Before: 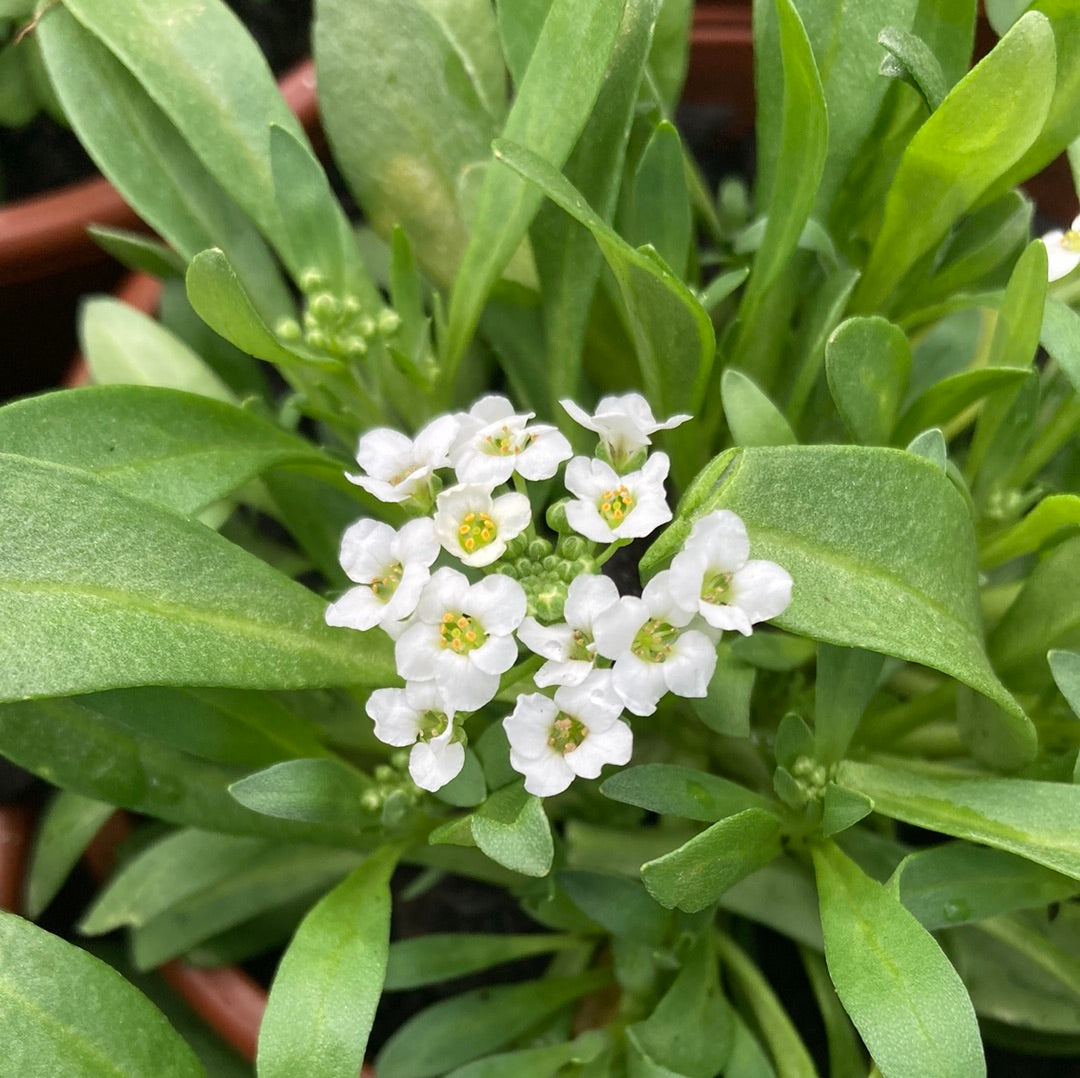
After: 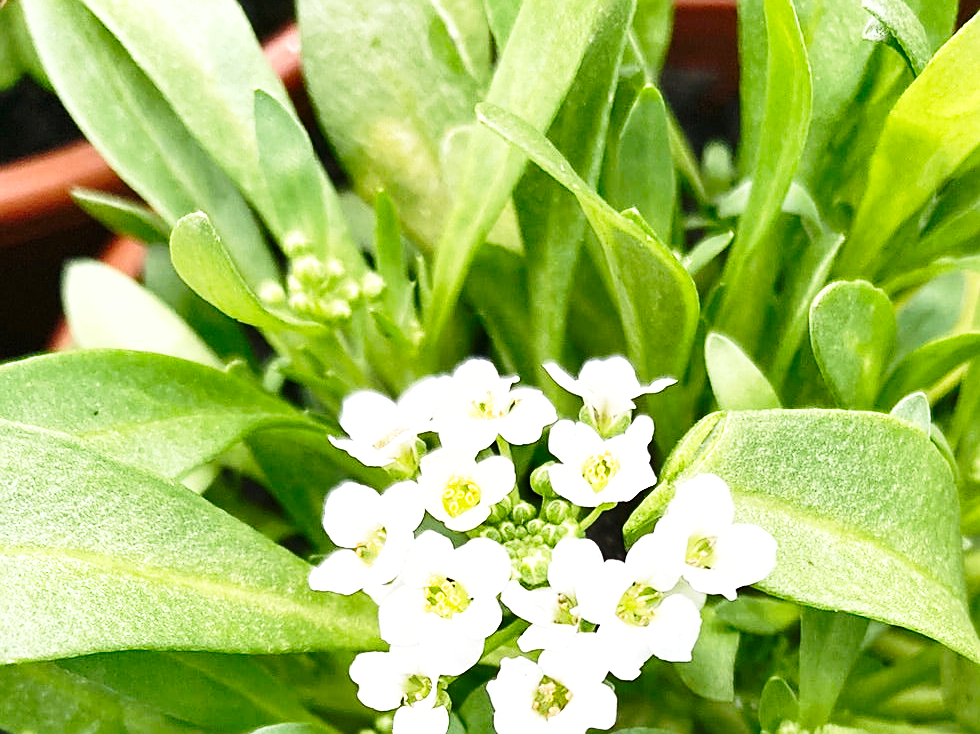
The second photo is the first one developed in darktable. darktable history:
crop: left 1.523%, top 3.393%, right 7.697%, bottom 28.44%
shadows and highlights: shadows 60.17, soften with gaussian
sharpen: on, module defaults
base curve: curves: ch0 [(0, 0) (0.028, 0.03) (0.121, 0.232) (0.46, 0.748) (0.859, 0.968) (1, 1)], preserve colors none
exposure: black level correction 0, exposure 0.691 EV, compensate highlight preservation false
